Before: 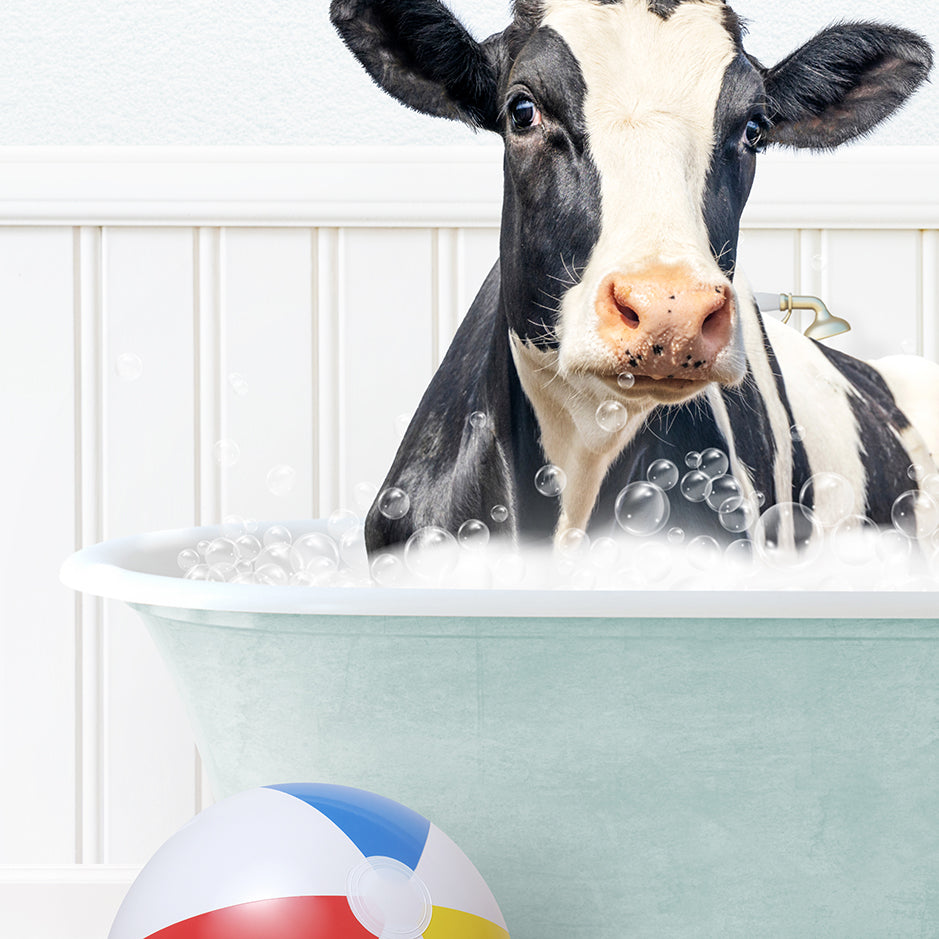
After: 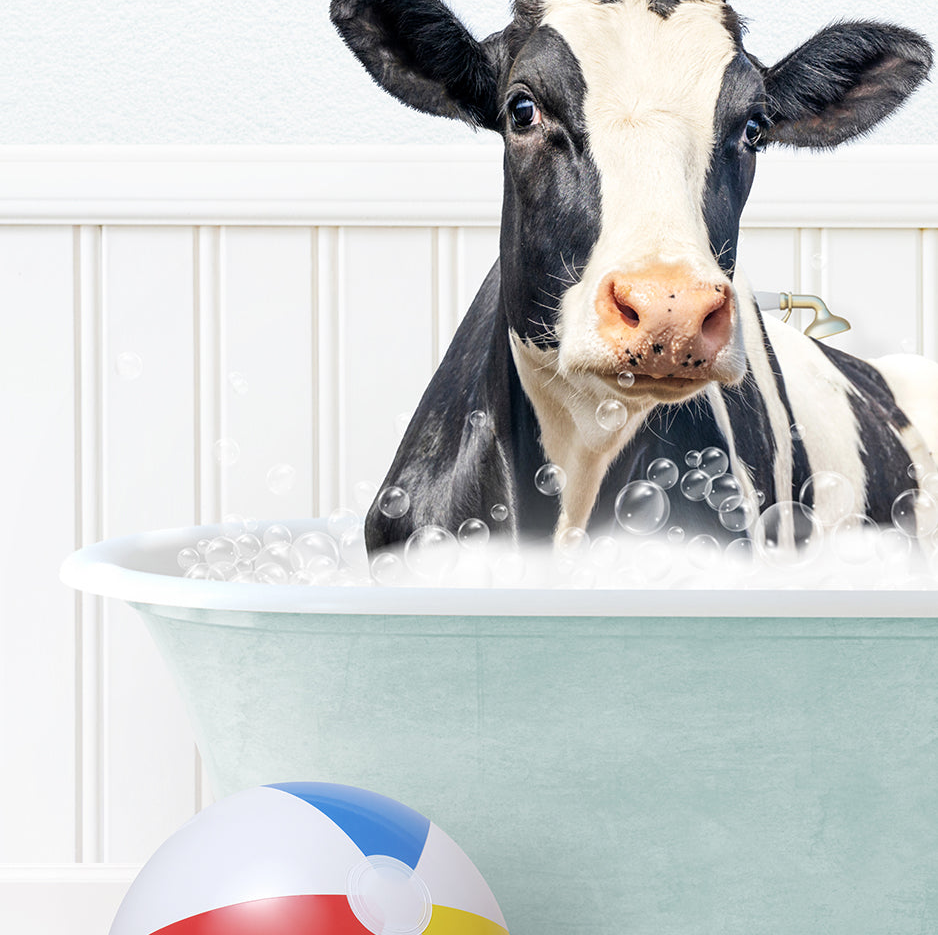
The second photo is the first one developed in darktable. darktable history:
crop: top 0.208%, bottom 0.193%
